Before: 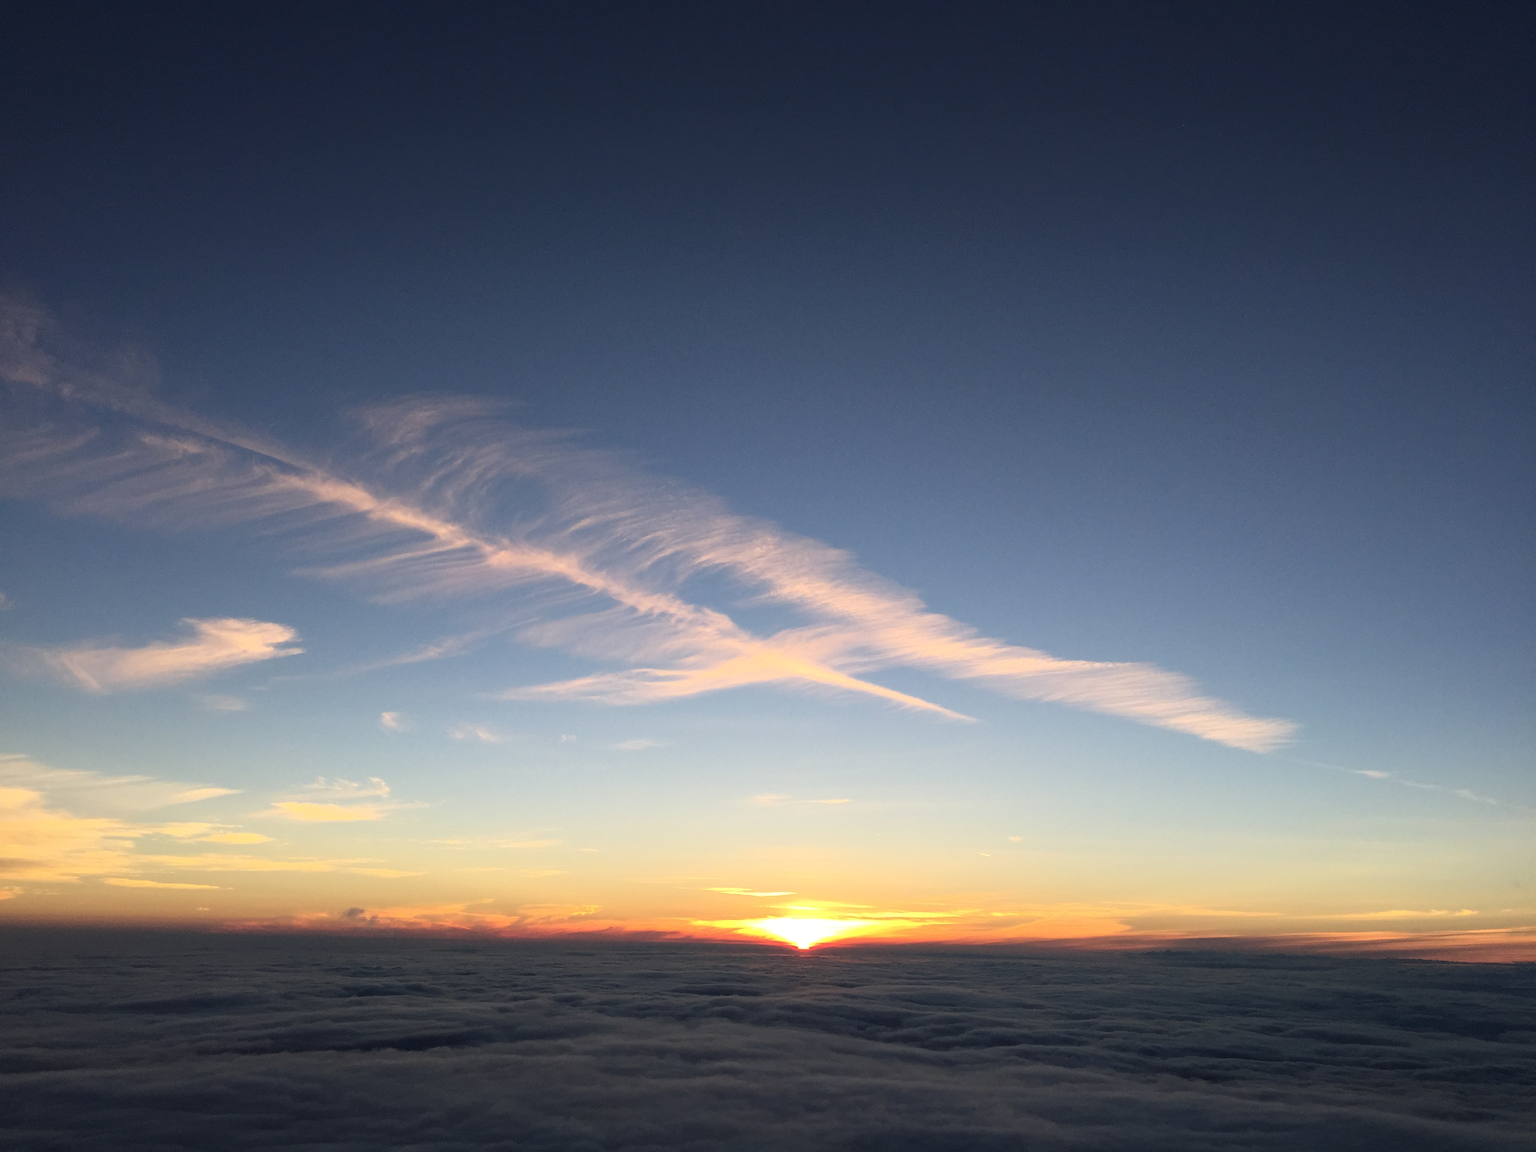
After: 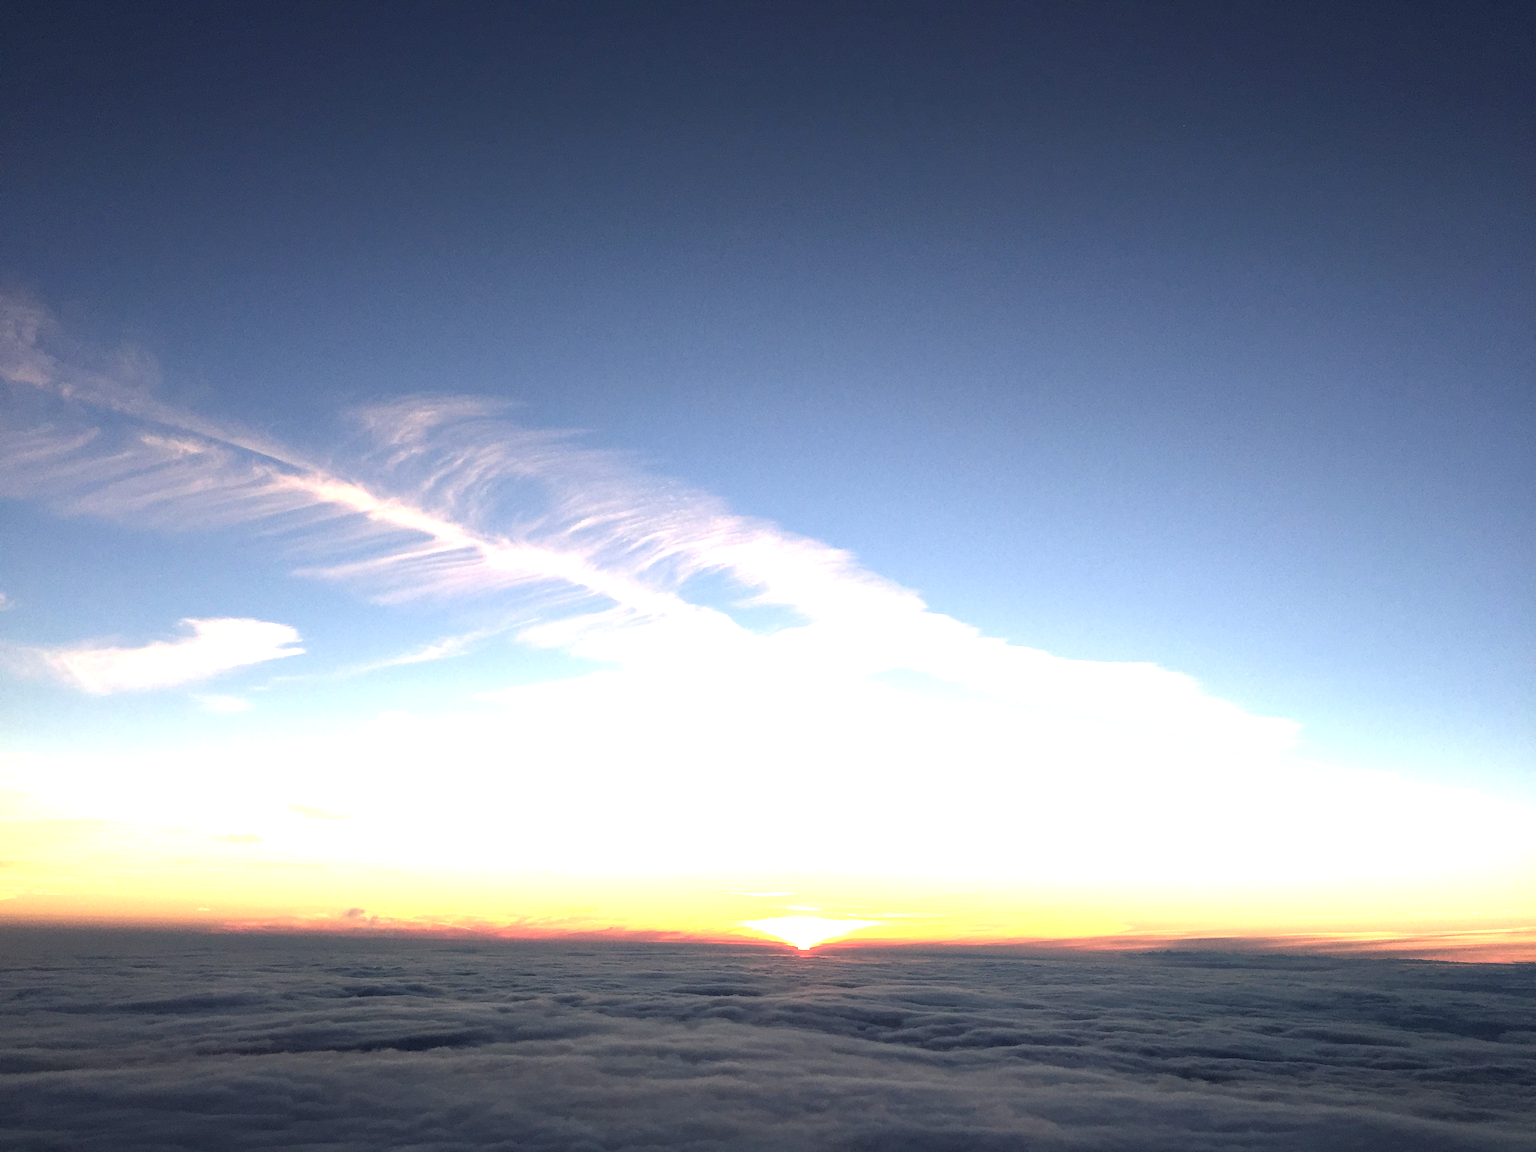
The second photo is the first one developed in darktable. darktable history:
tone equalizer: -8 EV -0.448 EV, -7 EV -0.375 EV, -6 EV -0.299 EV, -5 EV -0.245 EV, -3 EV 0.19 EV, -2 EV 0.327 EV, -1 EV 0.4 EV, +0 EV 0.403 EV
exposure: black level correction 0.001, exposure 1.036 EV, compensate exposure bias true, compensate highlight preservation false
